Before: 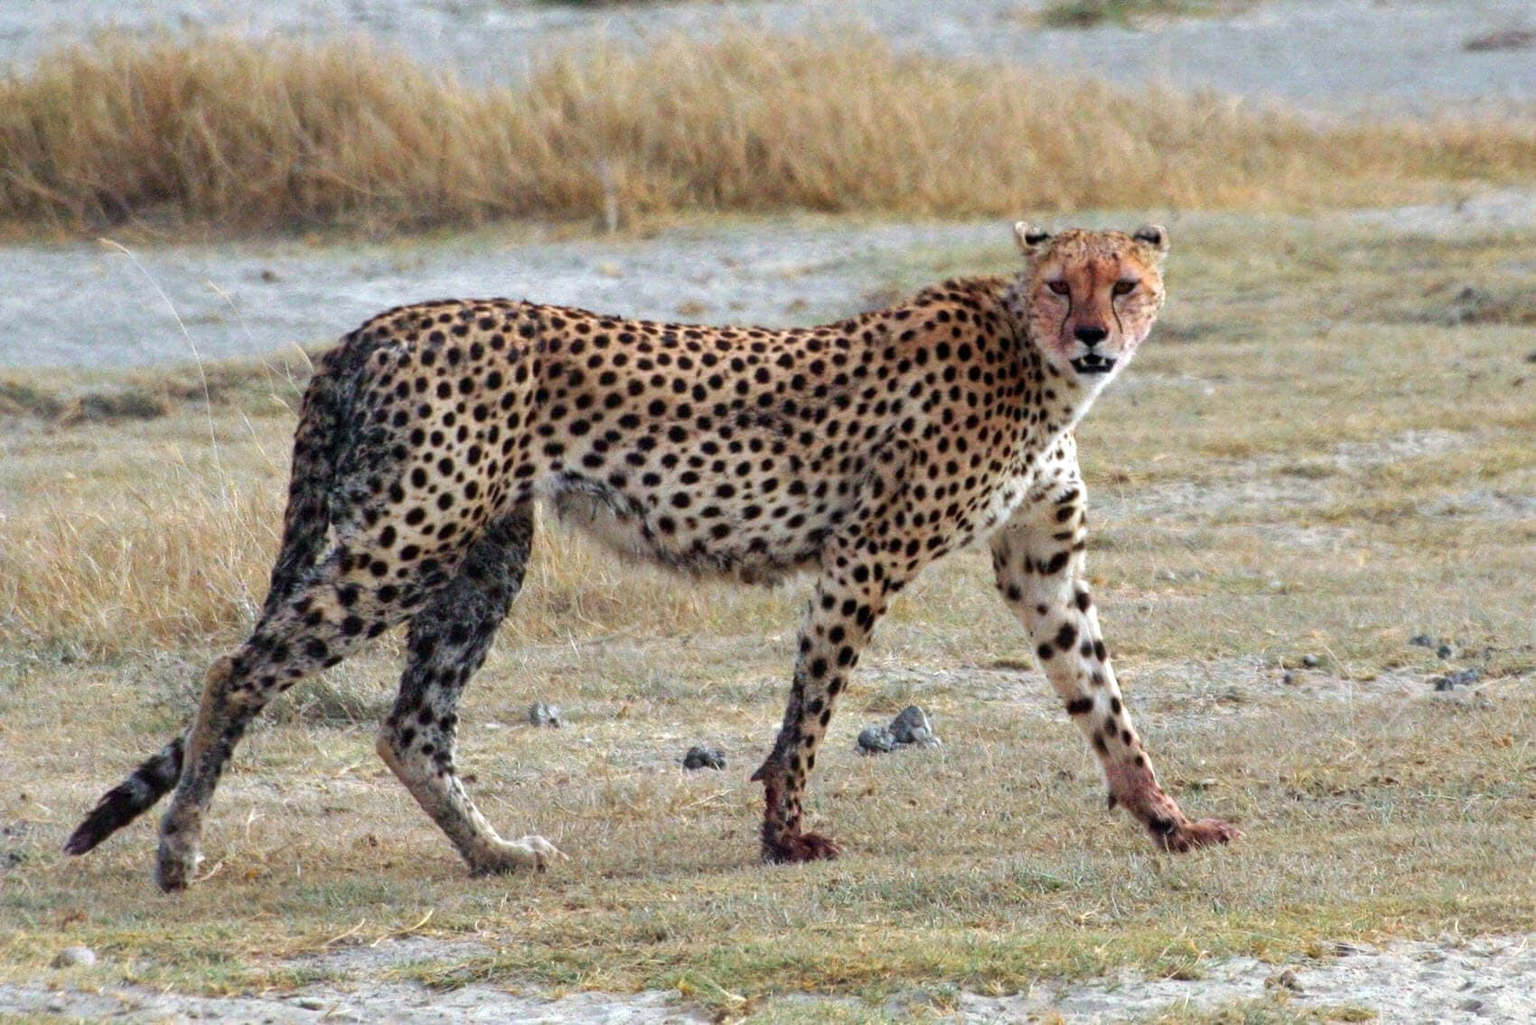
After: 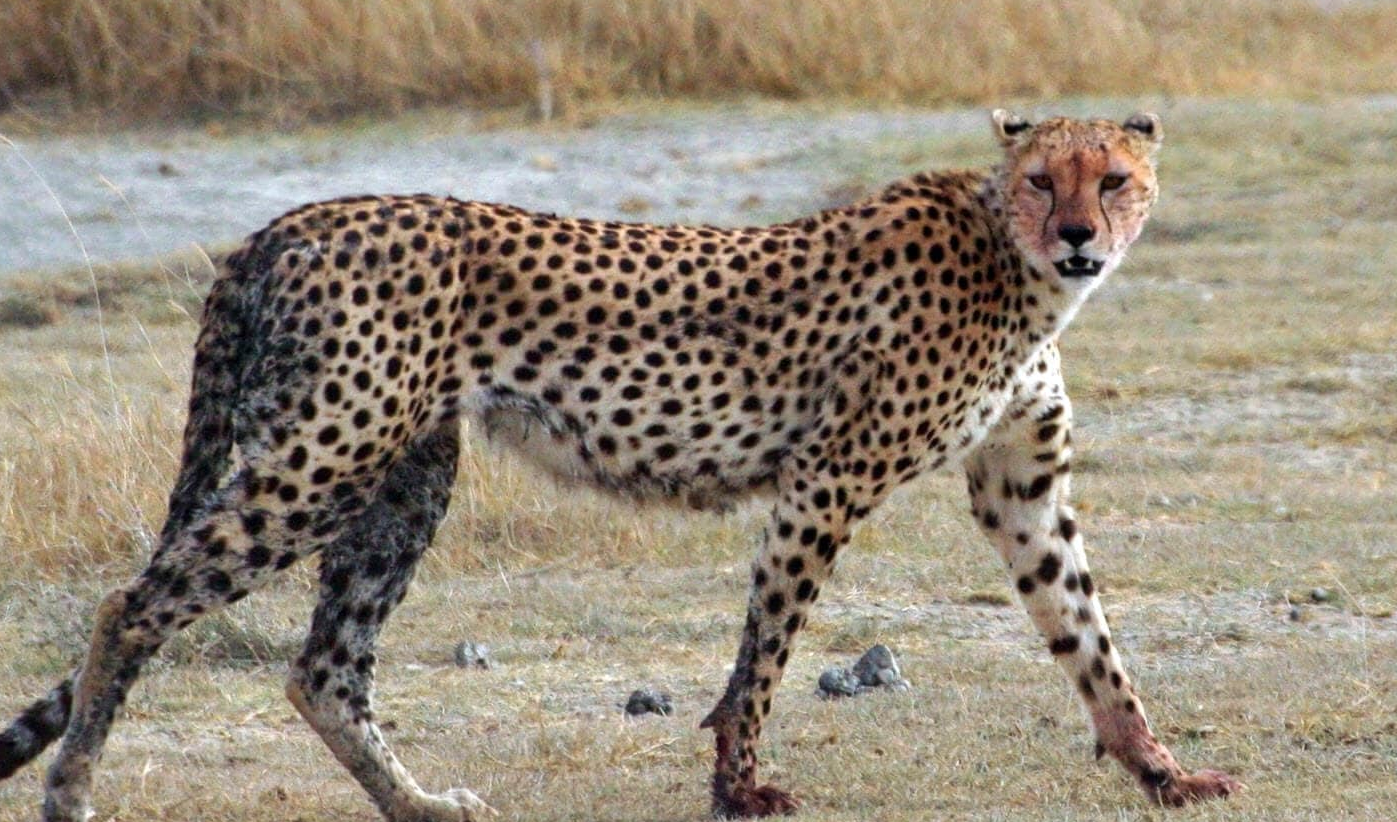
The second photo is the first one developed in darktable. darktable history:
crop: left 7.762%, top 12.037%, right 10.029%, bottom 15.458%
